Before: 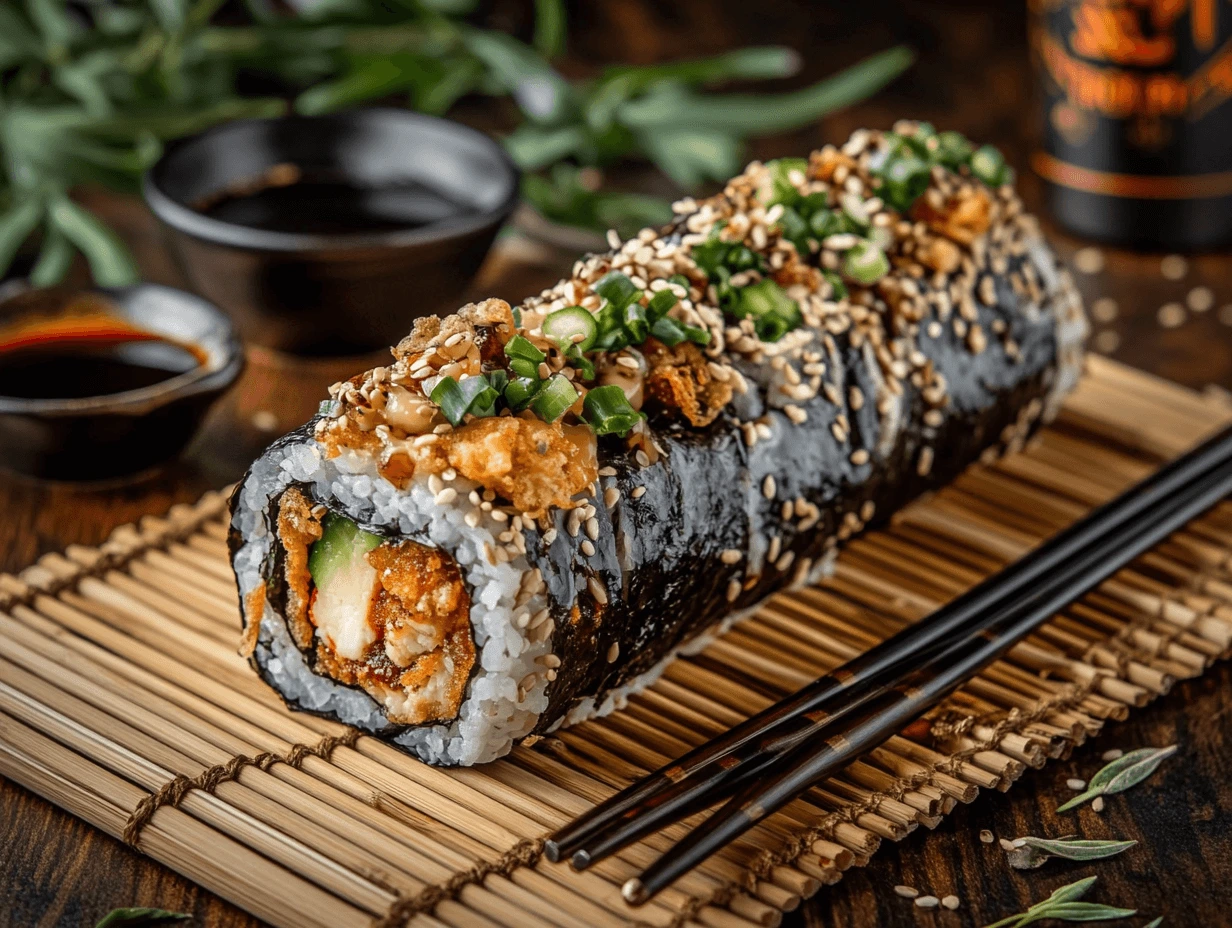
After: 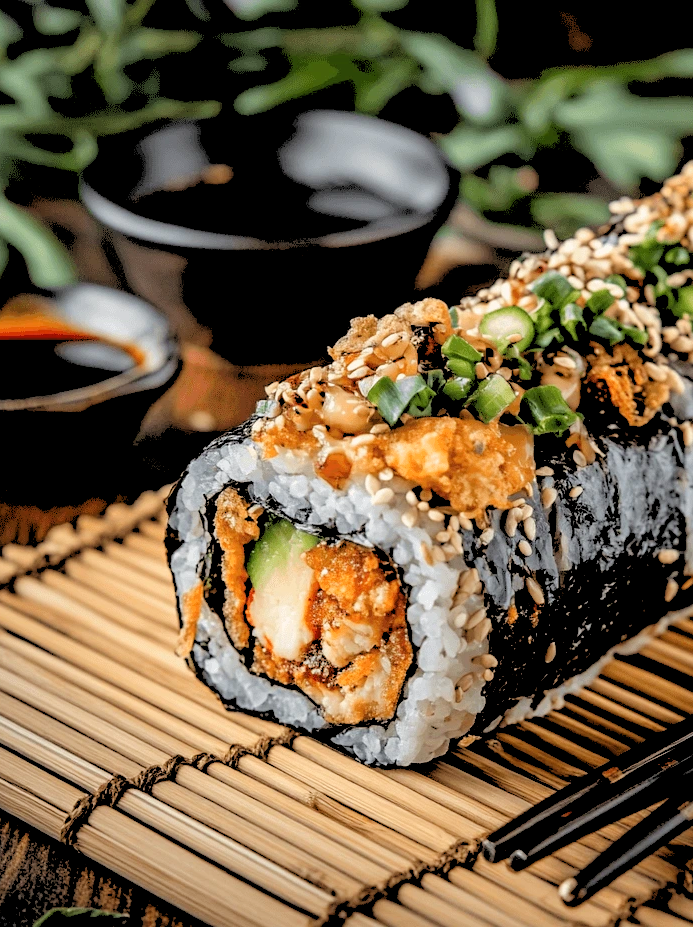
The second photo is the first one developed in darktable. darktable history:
rgb levels: levels [[0.027, 0.429, 0.996], [0, 0.5, 1], [0, 0.5, 1]]
crop: left 5.114%, right 38.589%
